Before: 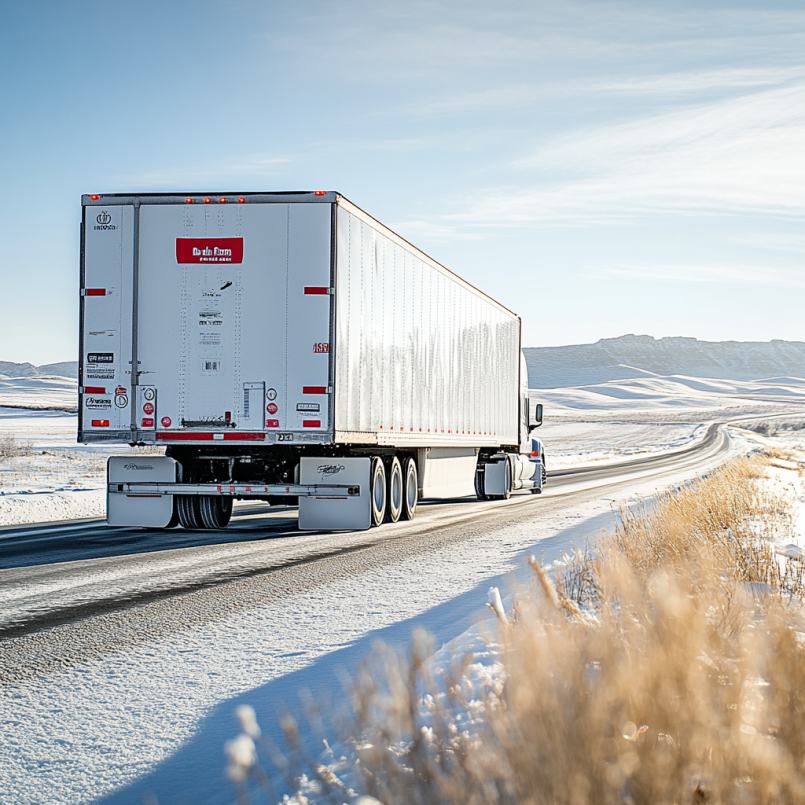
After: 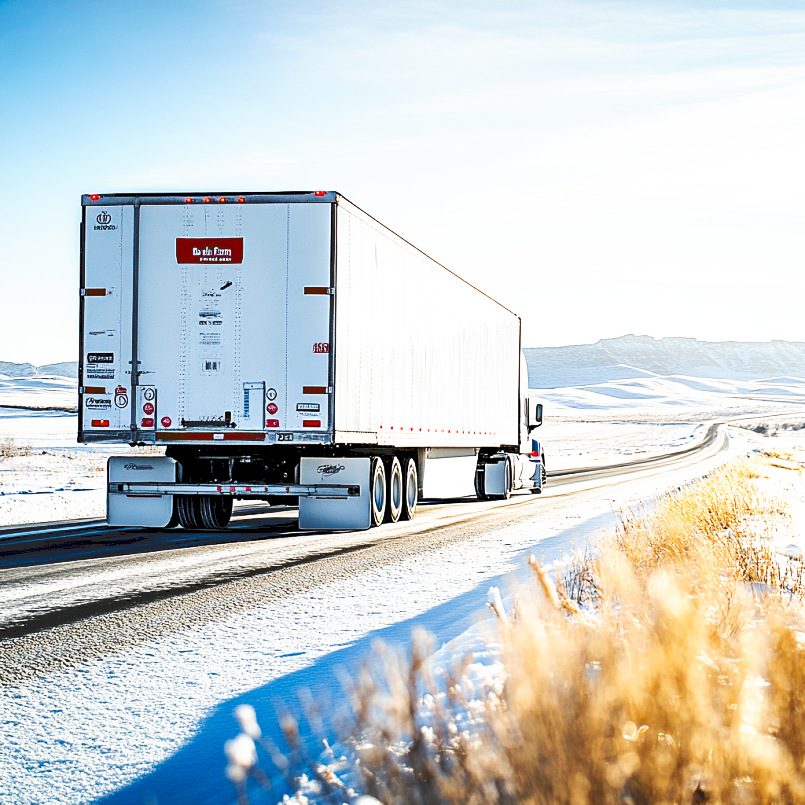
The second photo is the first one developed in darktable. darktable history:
tone curve: curves: ch0 [(0, 0) (0.003, 0.147) (0.011, 0.147) (0.025, 0.147) (0.044, 0.147) (0.069, 0.147) (0.1, 0.15) (0.136, 0.158) (0.177, 0.174) (0.224, 0.198) (0.277, 0.241) (0.335, 0.292) (0.399, 0.361) (0.468, 0.452) (0.543, 0.568) (0.623, 0.679) (0.709, 0.793) (0.801, 0.886) (0.898, 0.966) (1, 1)], preserve colors none
filmic rgb: black relative exposure -5.5 EV, white relative exposure 2.5 EV, threshold 3 EV, target black luminance 0%, hardness 4.51, latitude 67.35%, contrast 1.453, shadows ↔ highlights balance -3.52%, preserve chrominance no, color science v4 (2020), contrast in shadows soft, enable highlight reconstruction true
